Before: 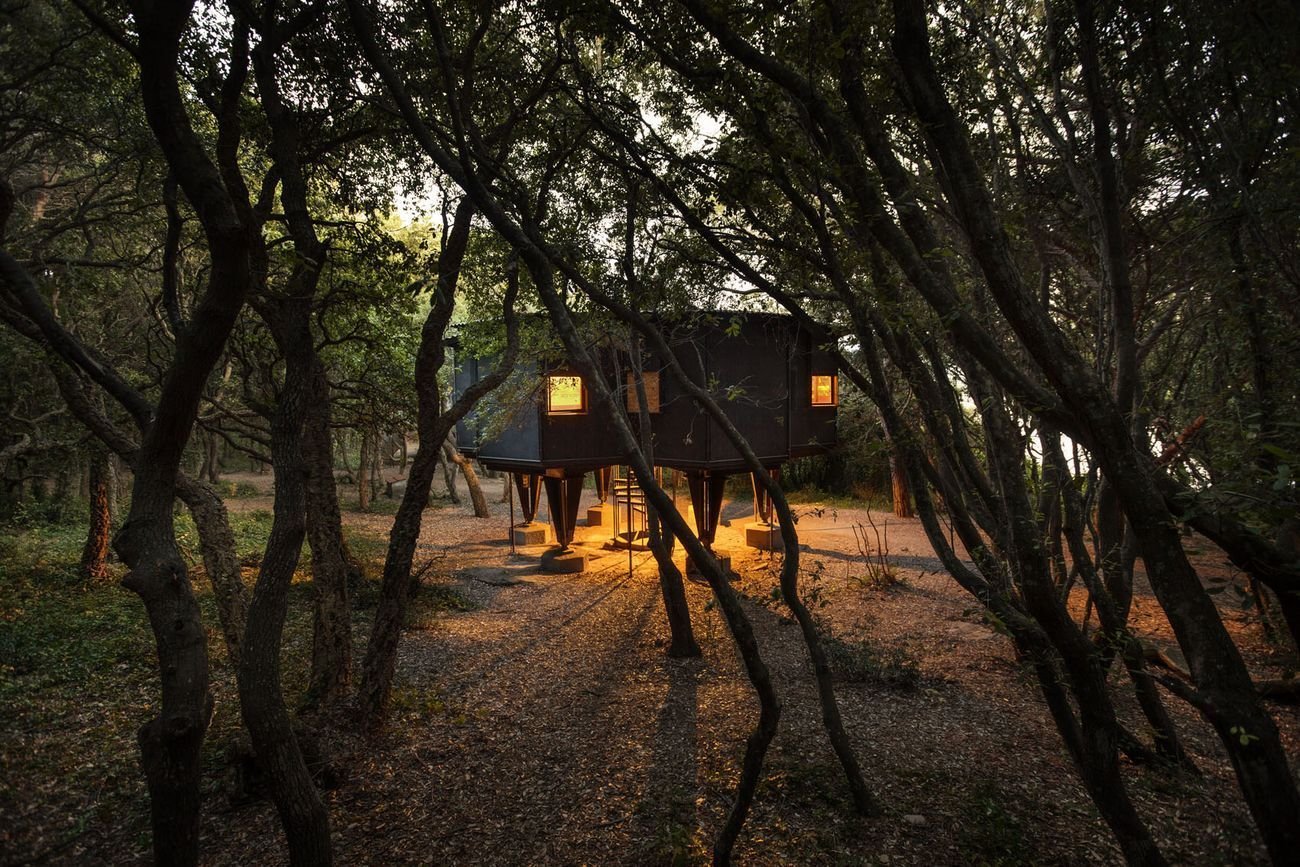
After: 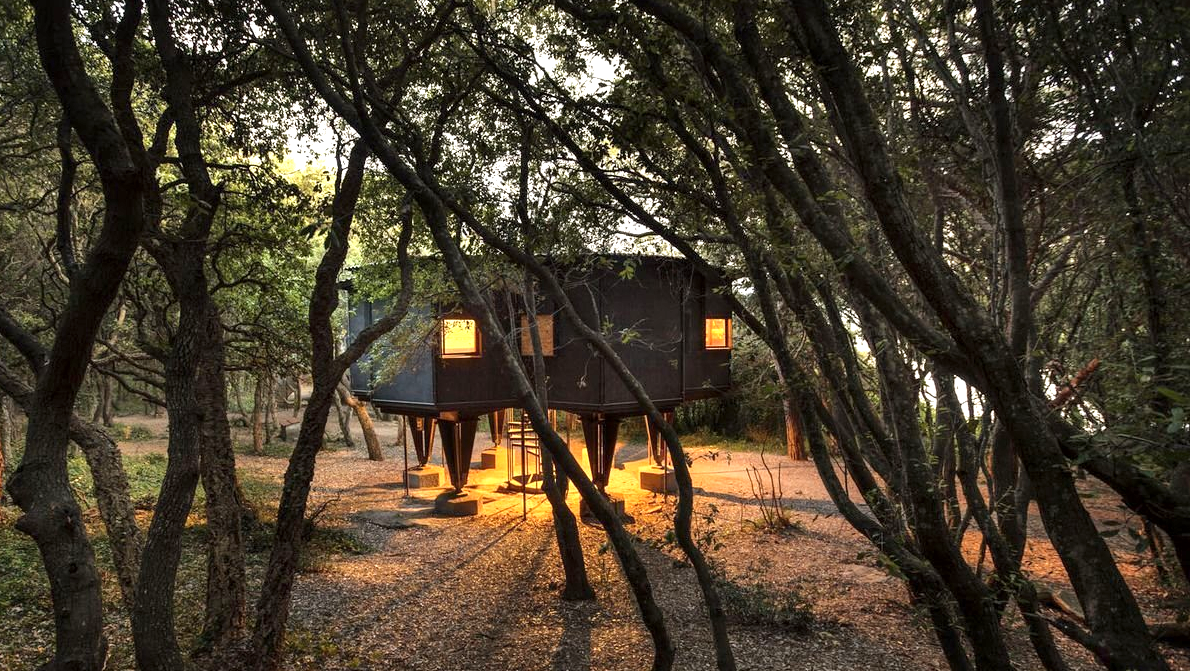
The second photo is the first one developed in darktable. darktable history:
exposure: exposure 0.77 EV, compensate highlight preservation false
local contrast: mode bilateral grid, contrast 20, coarseness 50, detail 120%, midtone range 0.2
crop: left 8.155%, top 6.611%, bottom 15.385%
shadows and highlights: shadows 32, highlights -32, soften with gaussian
